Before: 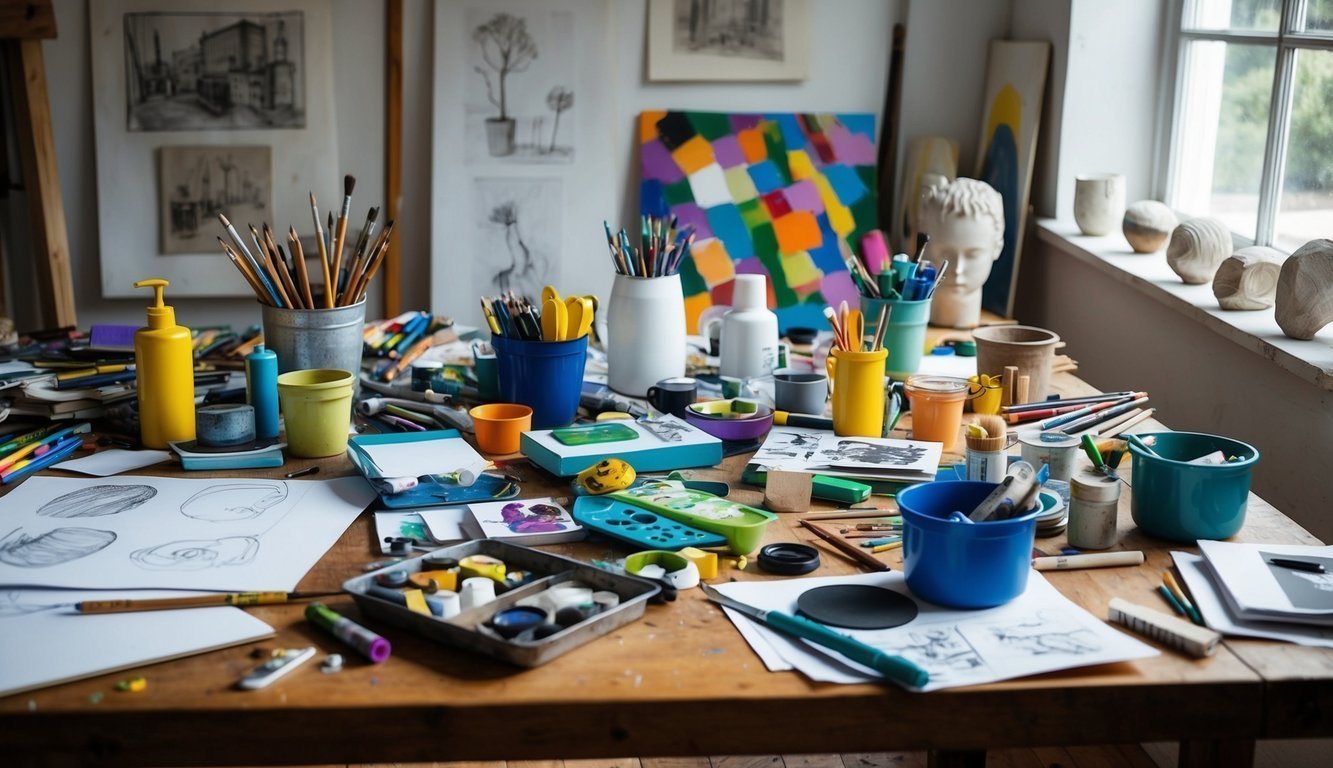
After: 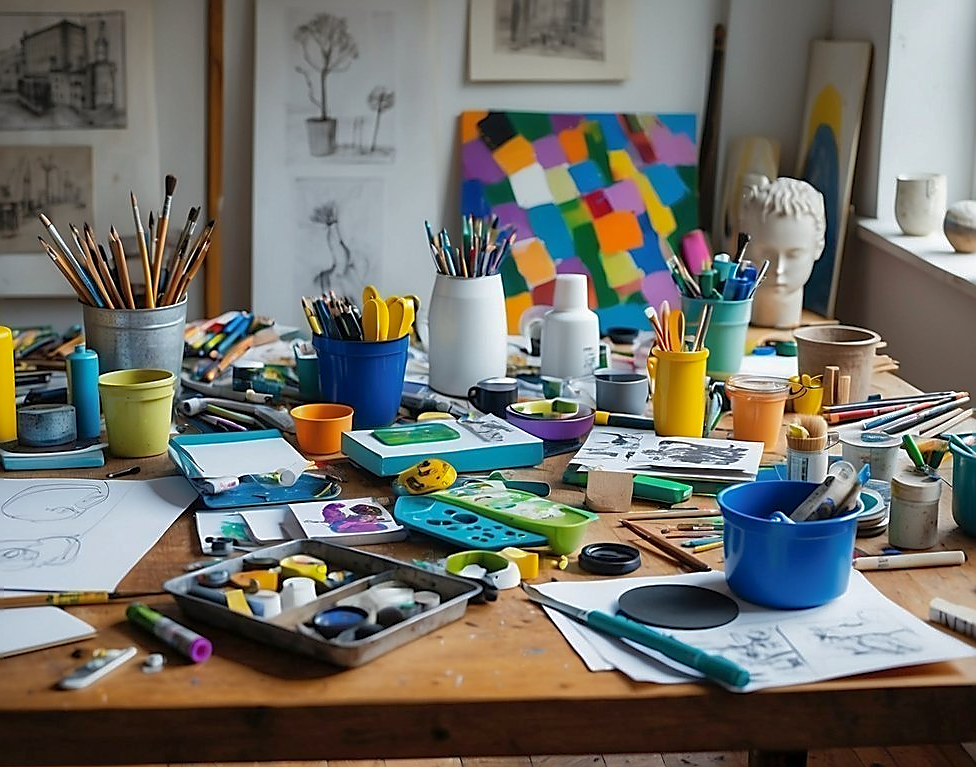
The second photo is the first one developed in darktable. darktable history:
sharpen: radius 1.4, amount 1.25, threshold 0.7
shadows and highlights: on, module defaults
crop: left 13.443%, right 13.31%
